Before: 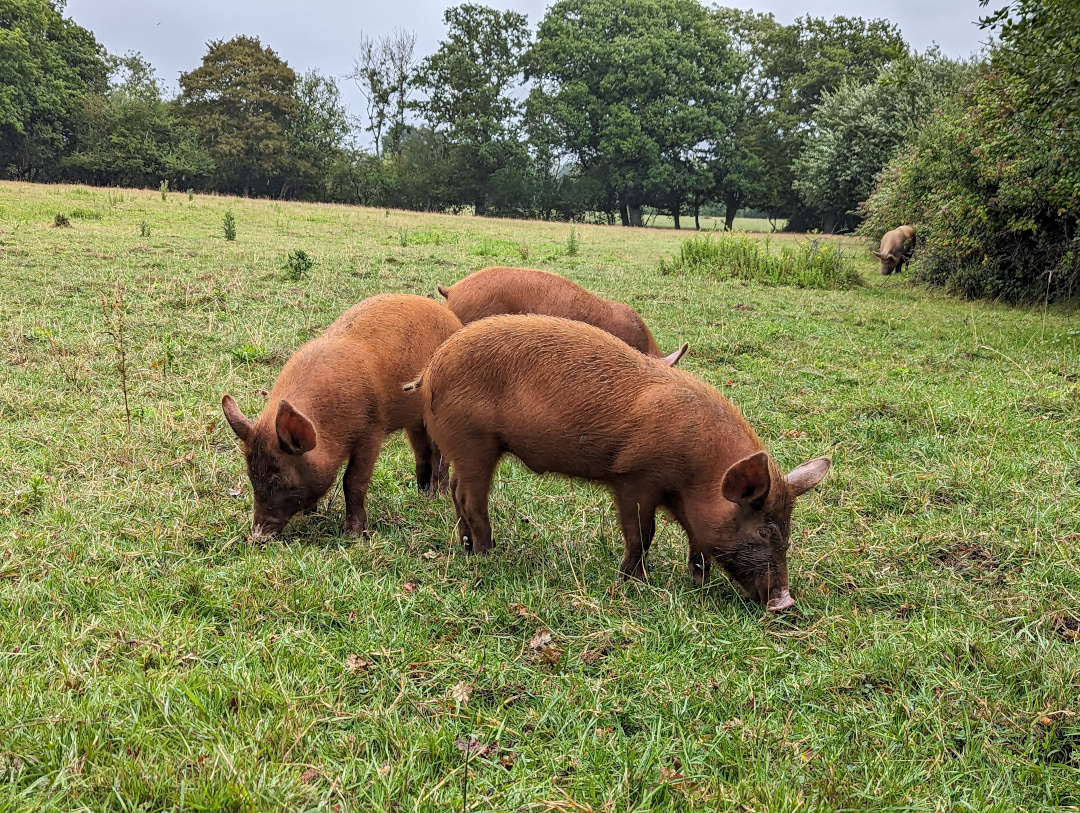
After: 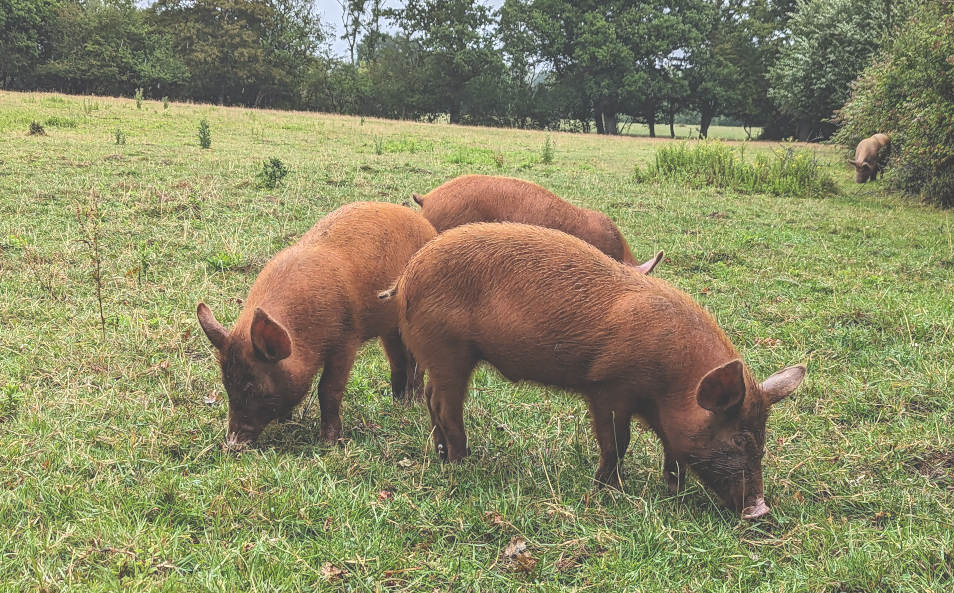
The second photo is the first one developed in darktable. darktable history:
crop and rotate: left 2.374%, top 11.323%, right 9.253%, bottom 15.727%
exposure: black level correction -0.039, exposure 0.065 EV, compensate highlight preservation false
